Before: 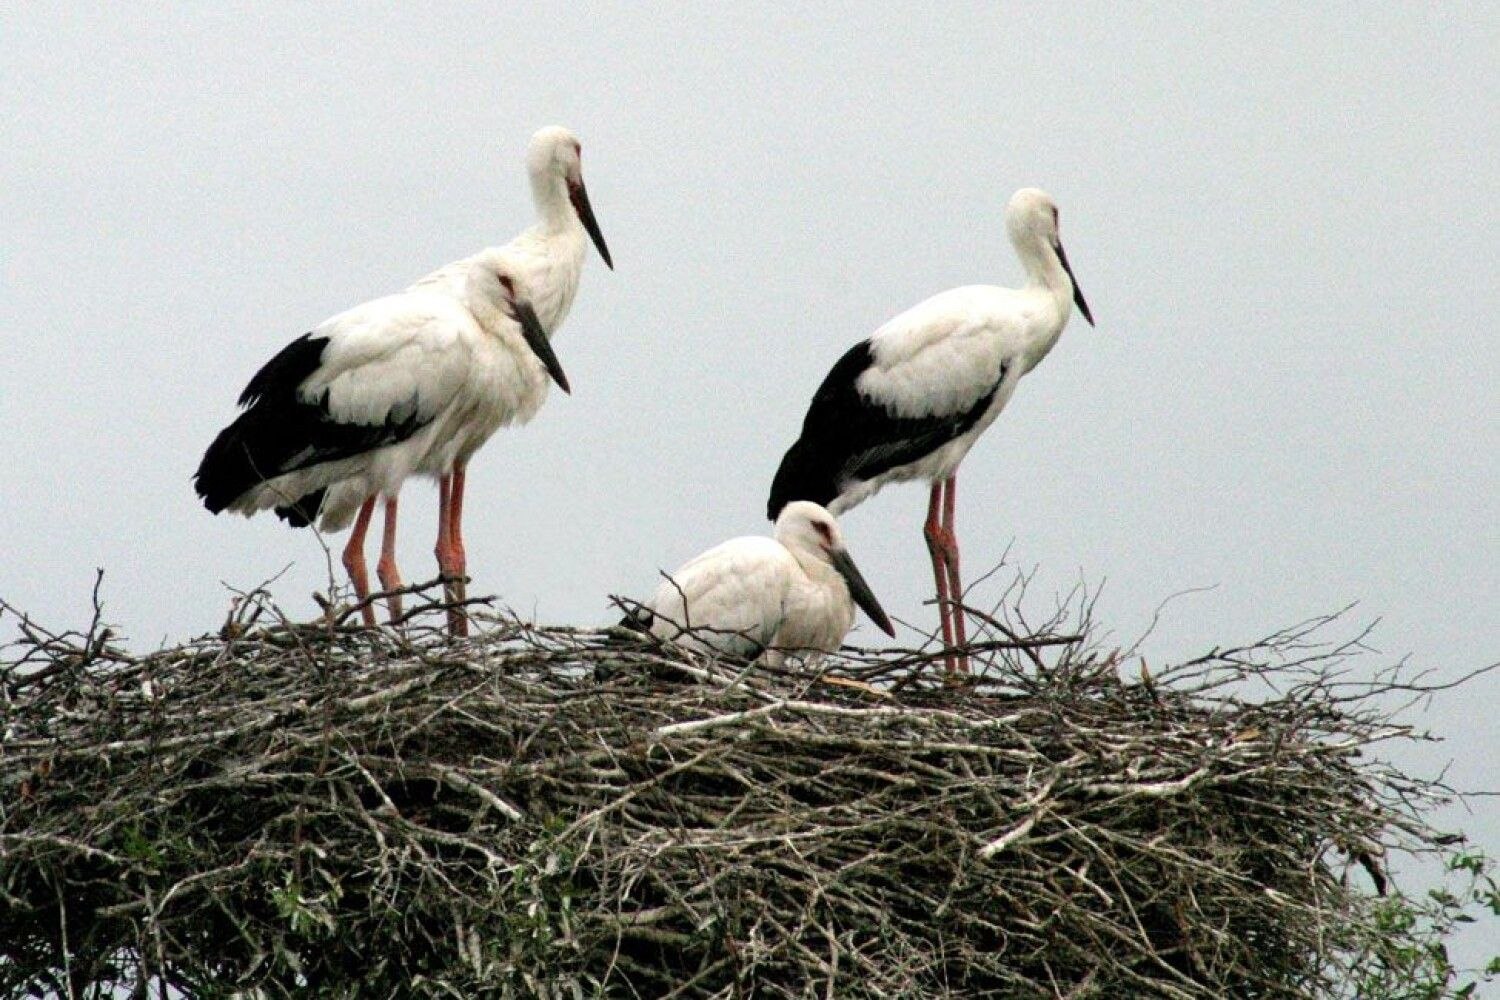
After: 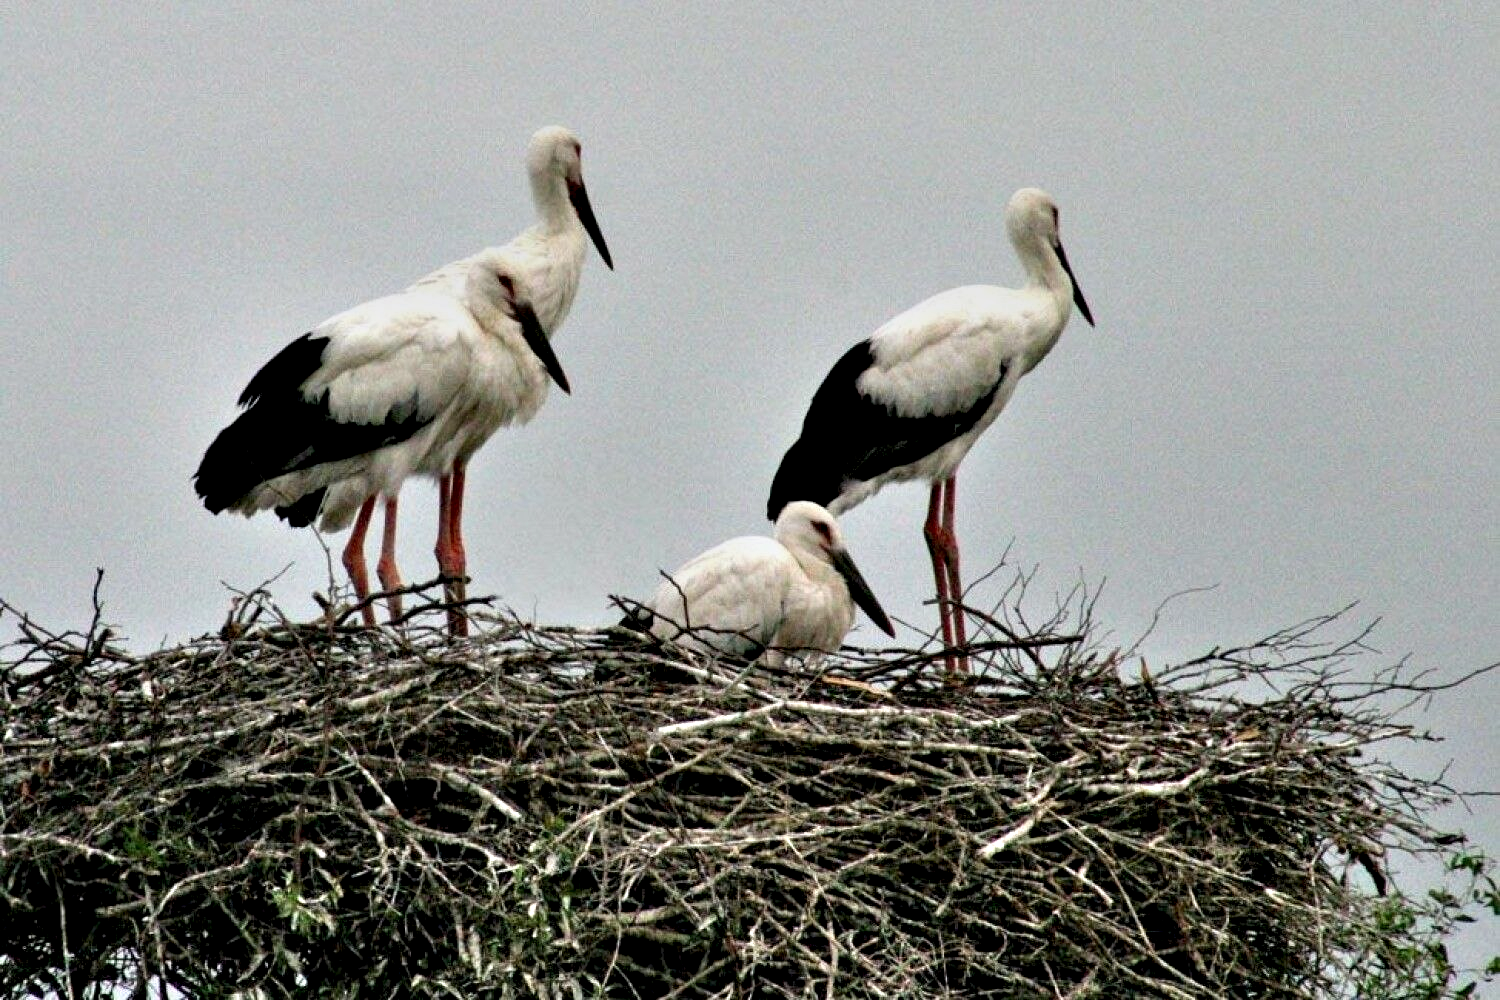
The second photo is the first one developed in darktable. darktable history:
contrast equalizer: y [[0.6 ×6], [0.55 ×6], [0 ×6], [0 ×6], [0 ×6]]
tone equalizer: -8 EV -0.001 EV, -7 EV 0.003 EV, -6 EV -0.036 EV, -5 EV 0.011 EV, -4 EV -0.025 EV, -3 EV 0.014 EV, -2 EV -0.045 EV, -1 EV -0.3 EV, +0 EV -0.582 EV, smoothing 1
